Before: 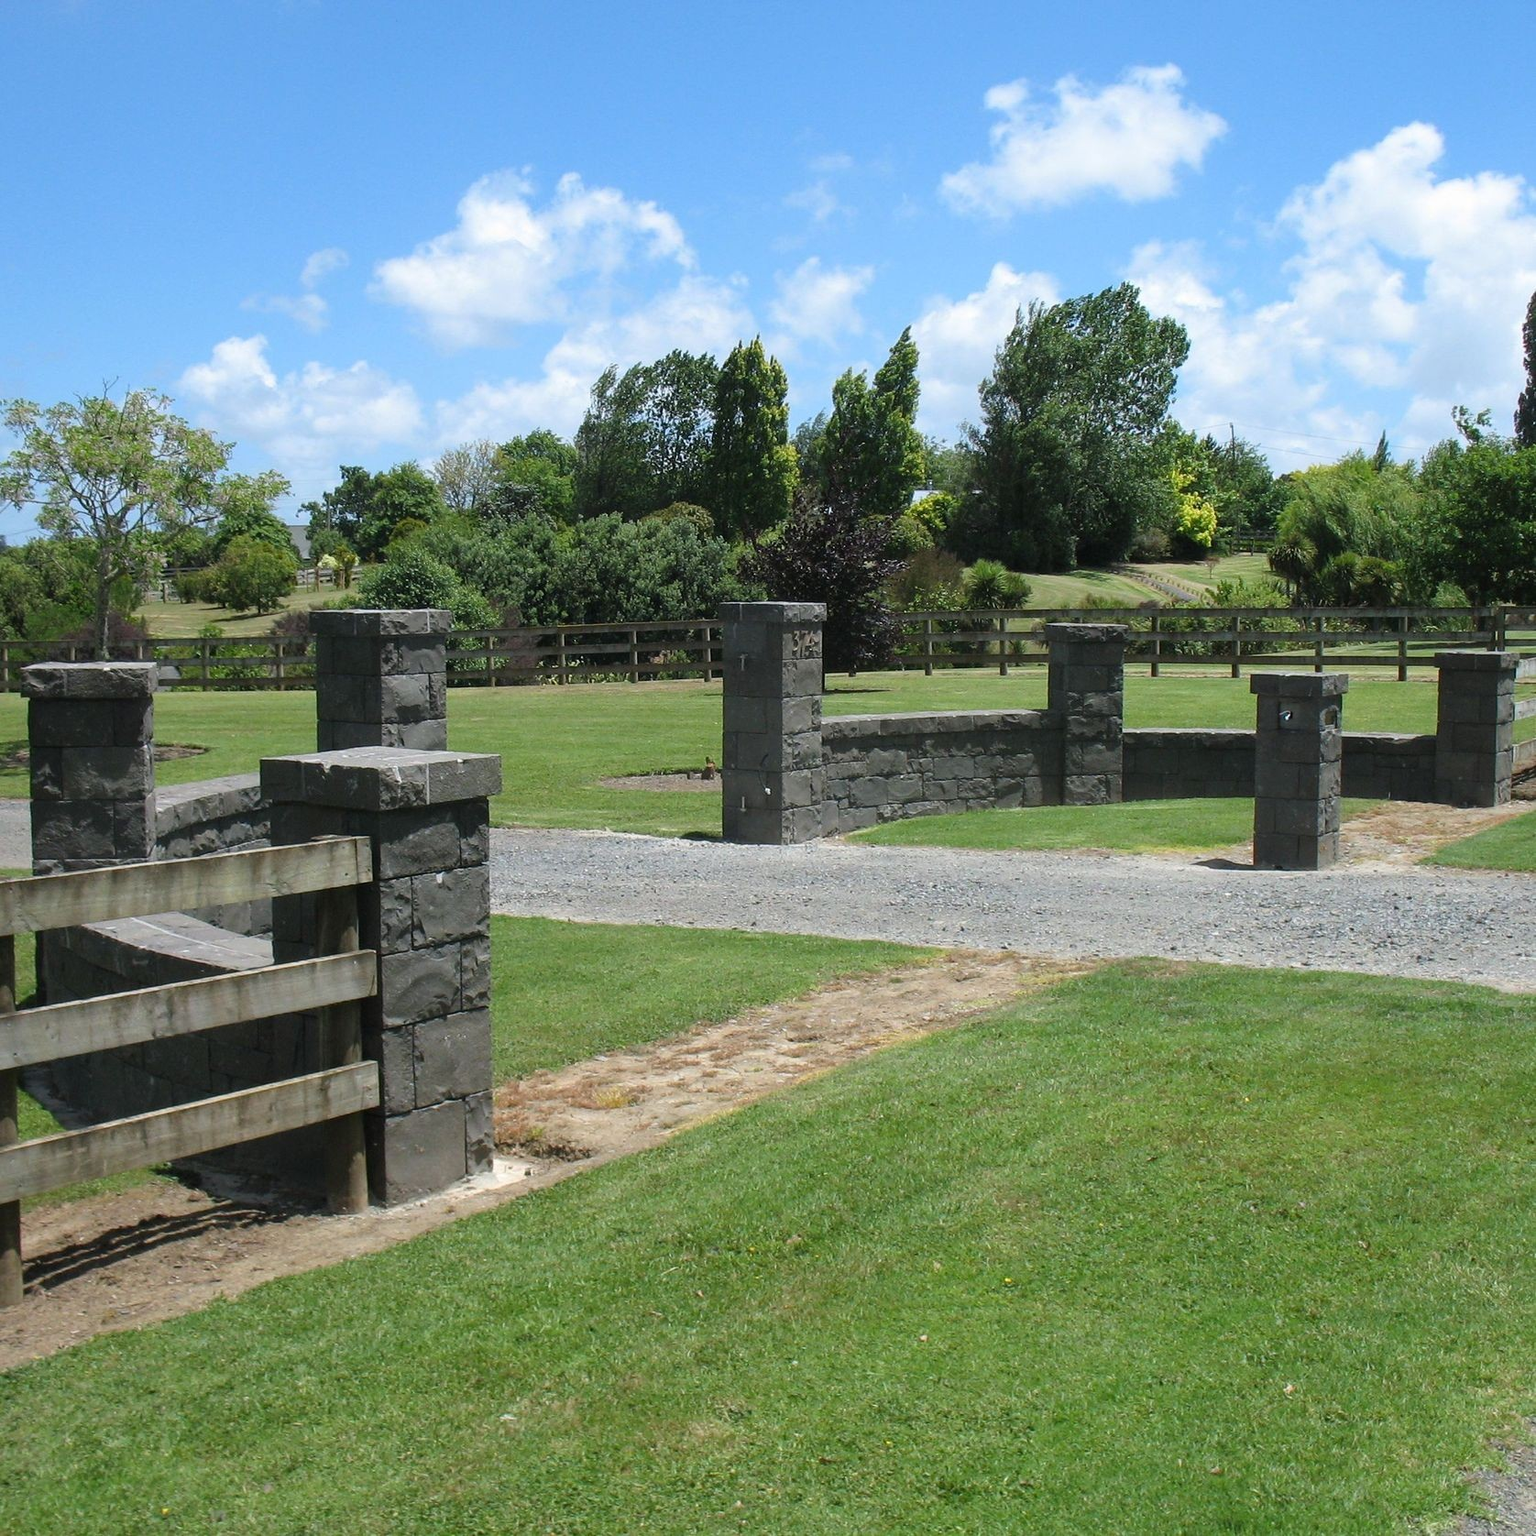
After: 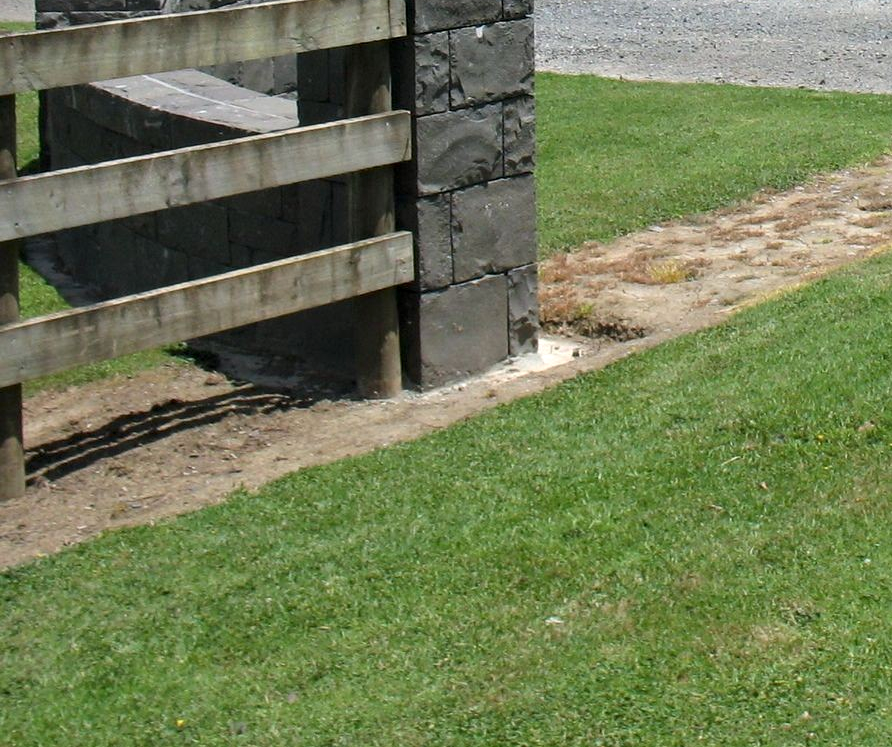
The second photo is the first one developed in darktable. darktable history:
contrast equalizer: y [[0.6 ×6], [0.55 ×6], [0 ×6], [0 ×6], [0 ×6]], mix 0.319
crop and rotate: top 55.287%, right 46.722%, bottom 0.128%
